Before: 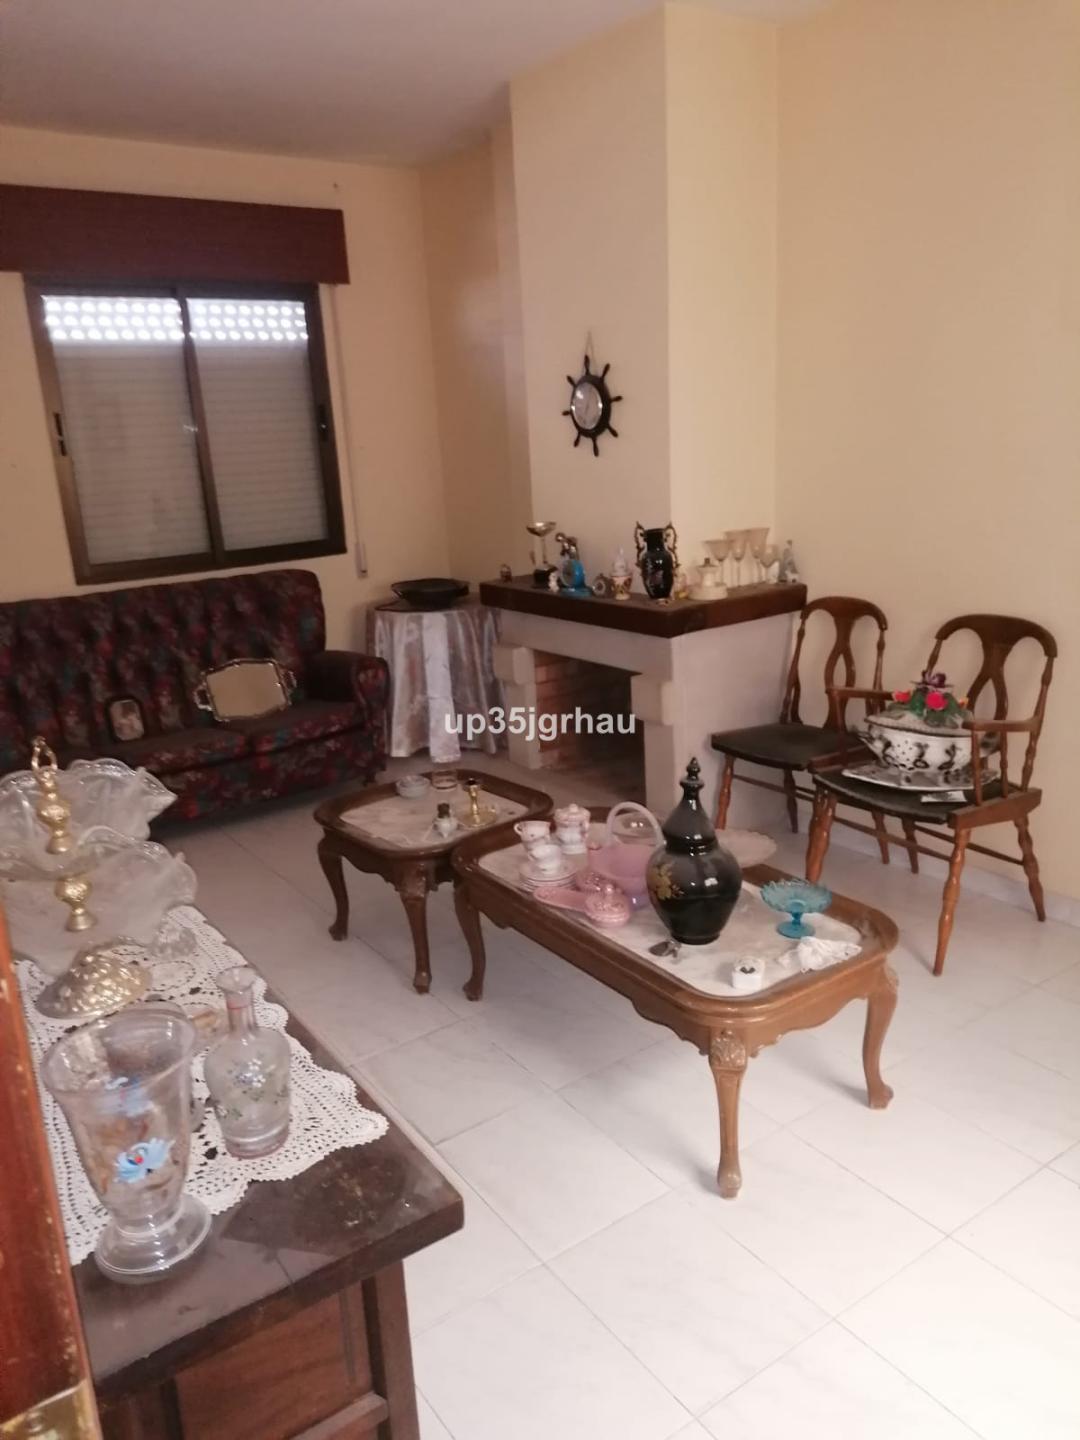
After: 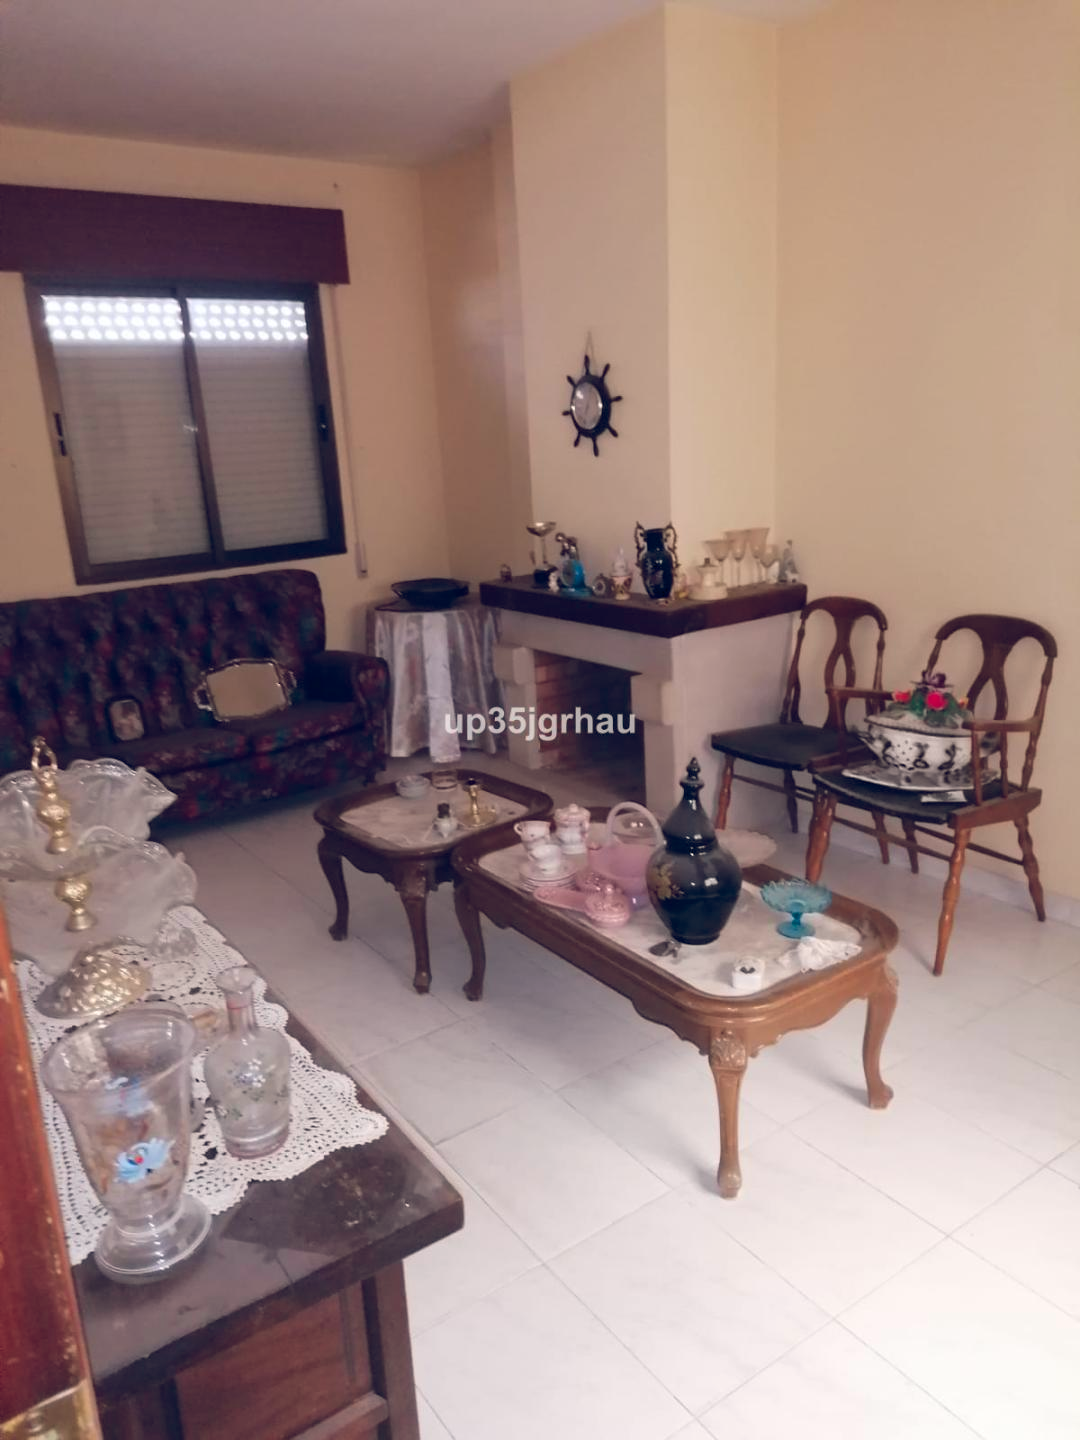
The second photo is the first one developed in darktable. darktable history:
color balance rgb: shadows lift › chroma 2.011%, shadows lift › hue 216.81°, global offset › chroma 0.248%, global offset › hue 256.06°, perceptual saturation grading › global saturation 10.091%
